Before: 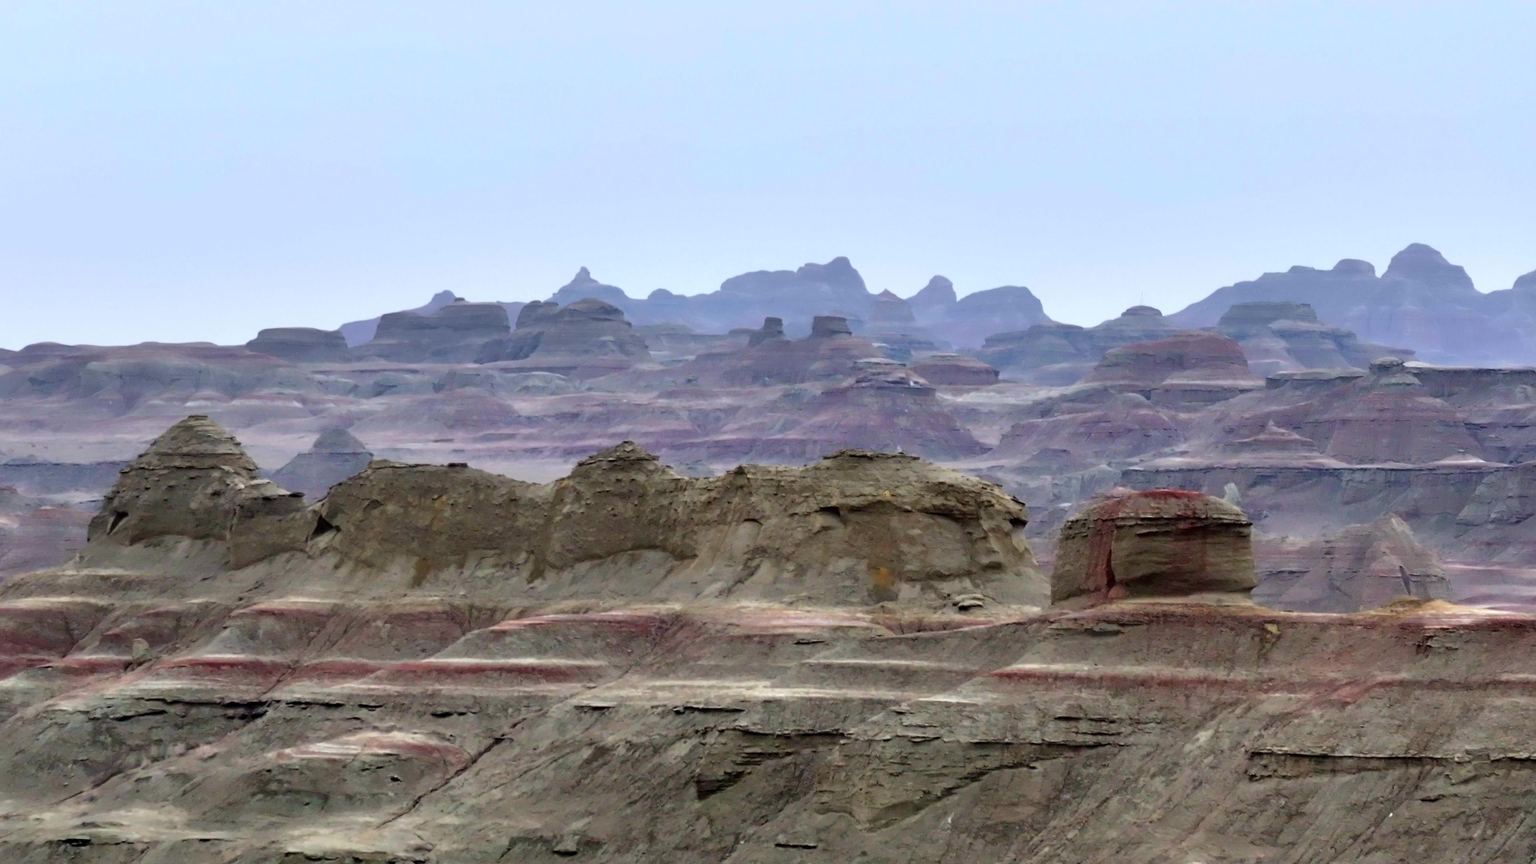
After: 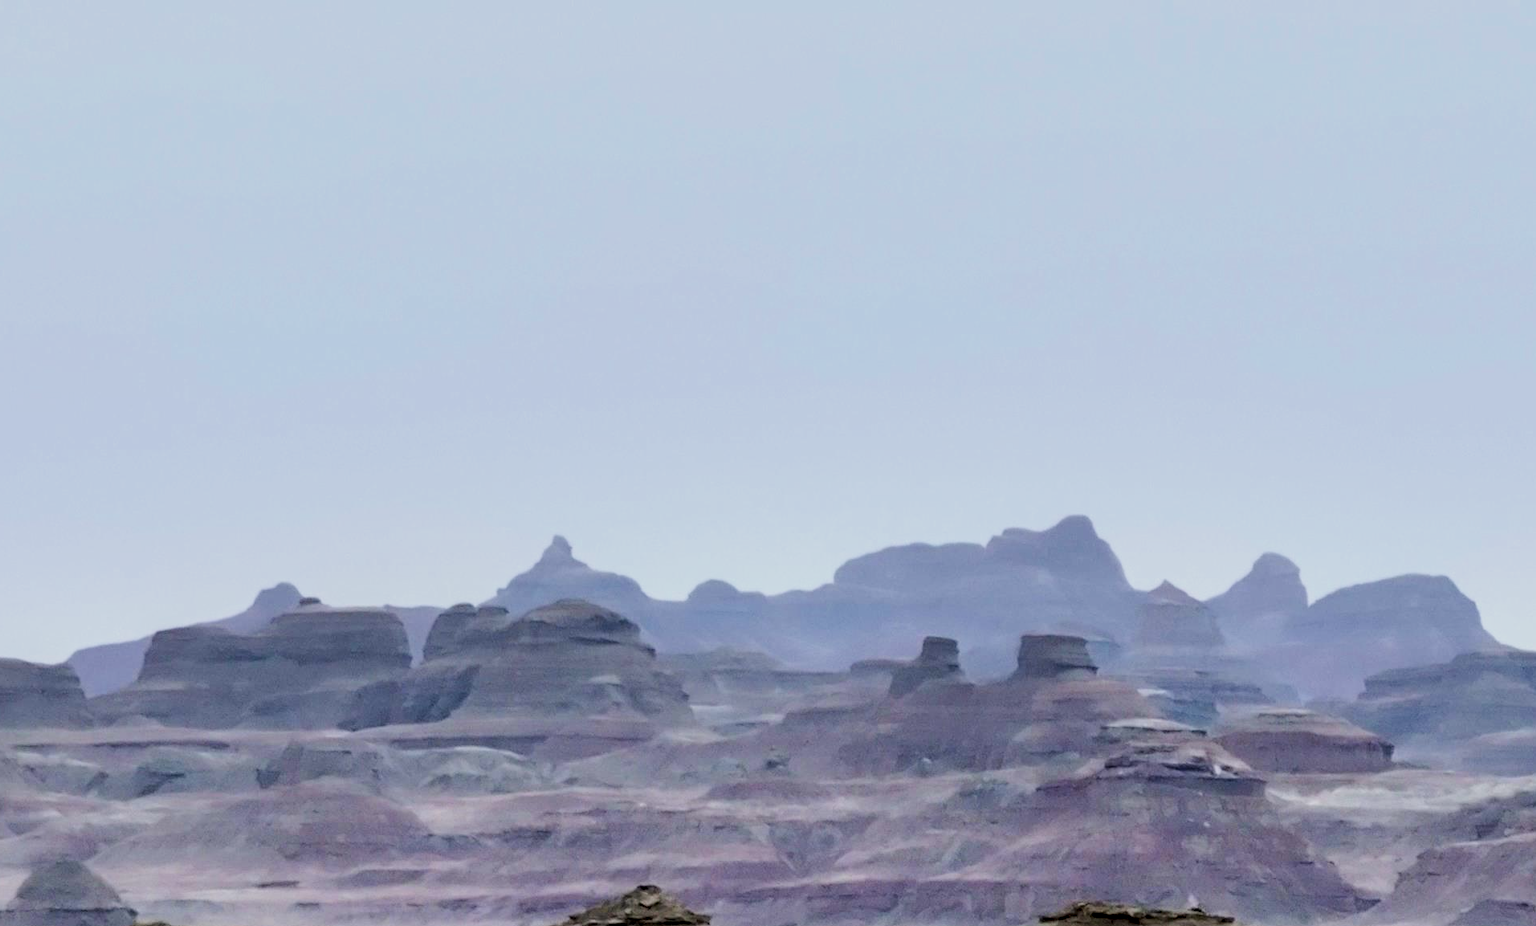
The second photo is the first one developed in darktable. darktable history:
local contrast: on, module defaults
filmic rgb: black relative exposure -8.45 EV, white relative exposure 4.68 EV, hardness 3.82
contrast equalizer: octaves 7, y [[0.5, 0.5, 0.472, 0.5, 0.5, 0.5], [0.5 ×6], [0.5 ×6], [0 ×6], [0 ×6]], mix 0.337
contrast brightness saturation: contrast 0.141
crop: left 19.894%, right 30.27%, bottom 46.561%
